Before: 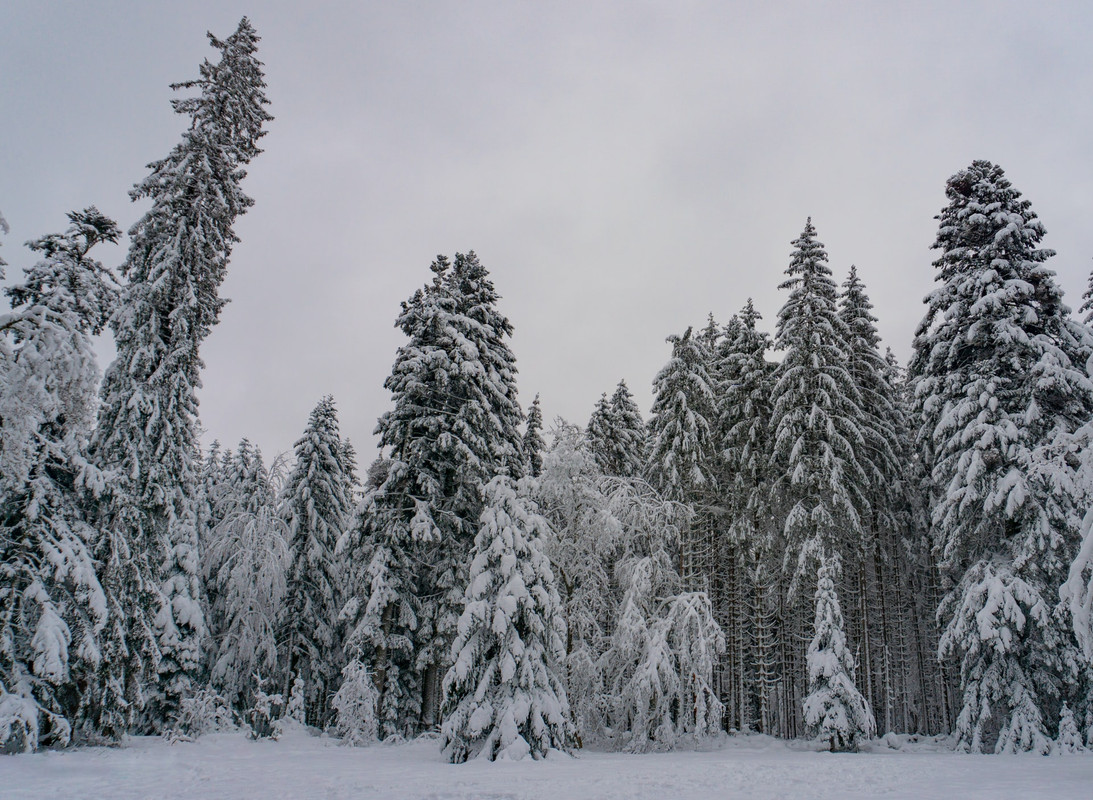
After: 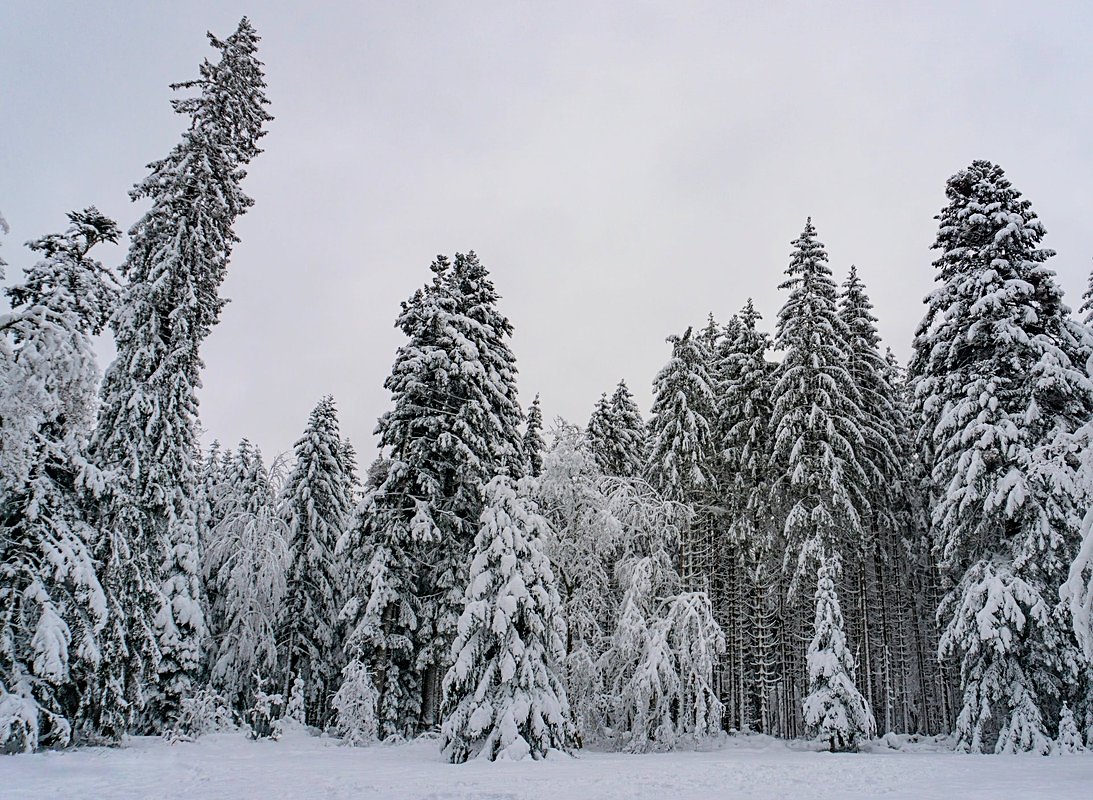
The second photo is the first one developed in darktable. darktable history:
tone curve: curves: ch0 [(0, 0) (0.004, 0.001) (0.133, 0.112) (0.325, 0.362) (0.832, 0.893) (1, 1)], color space Lab, linked channels, preserve colors none
sharpen: on, module defaults
